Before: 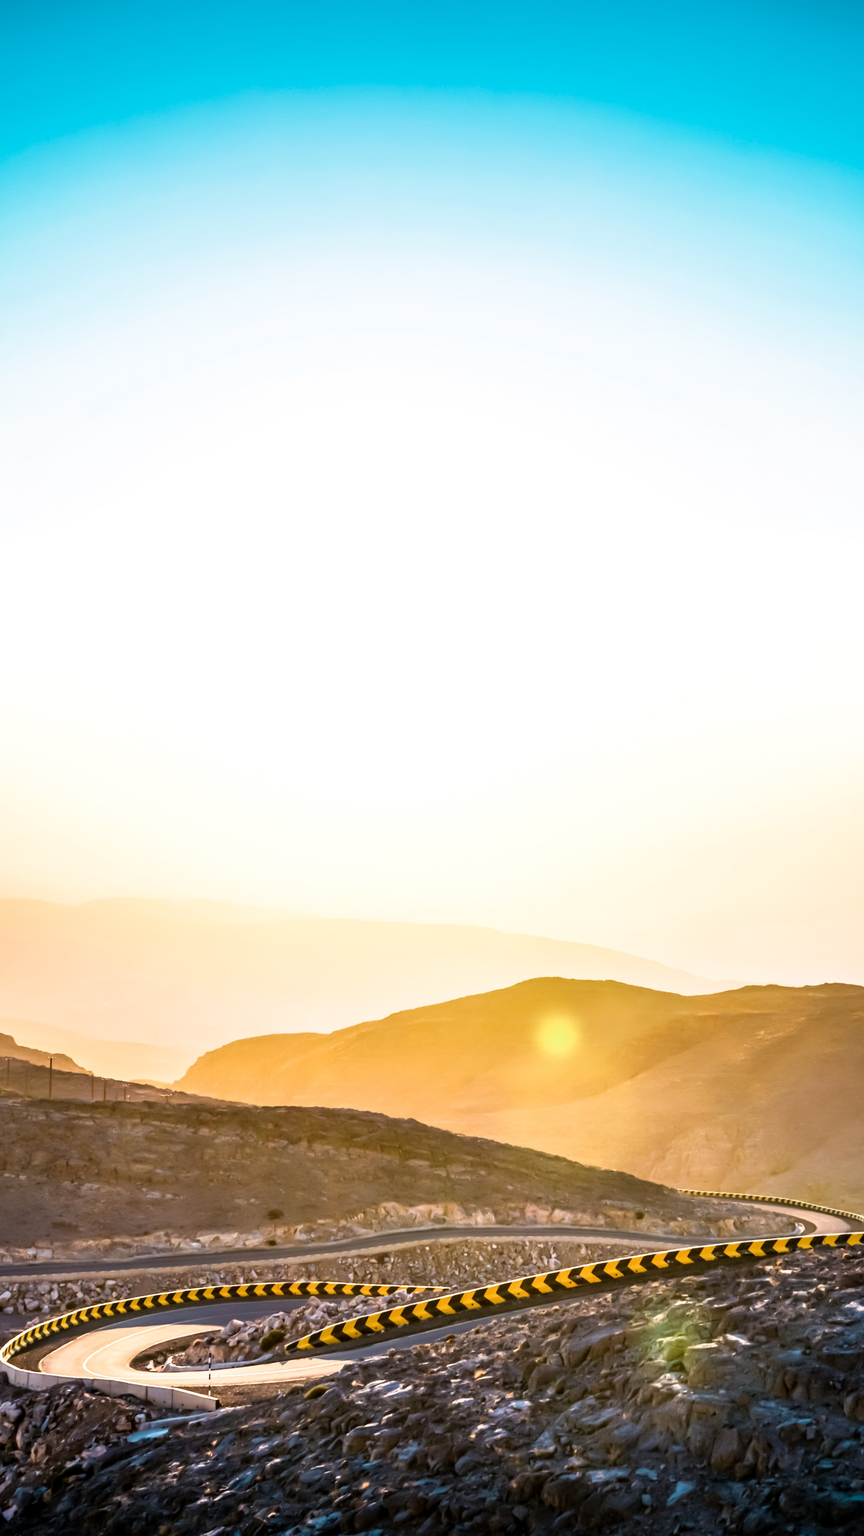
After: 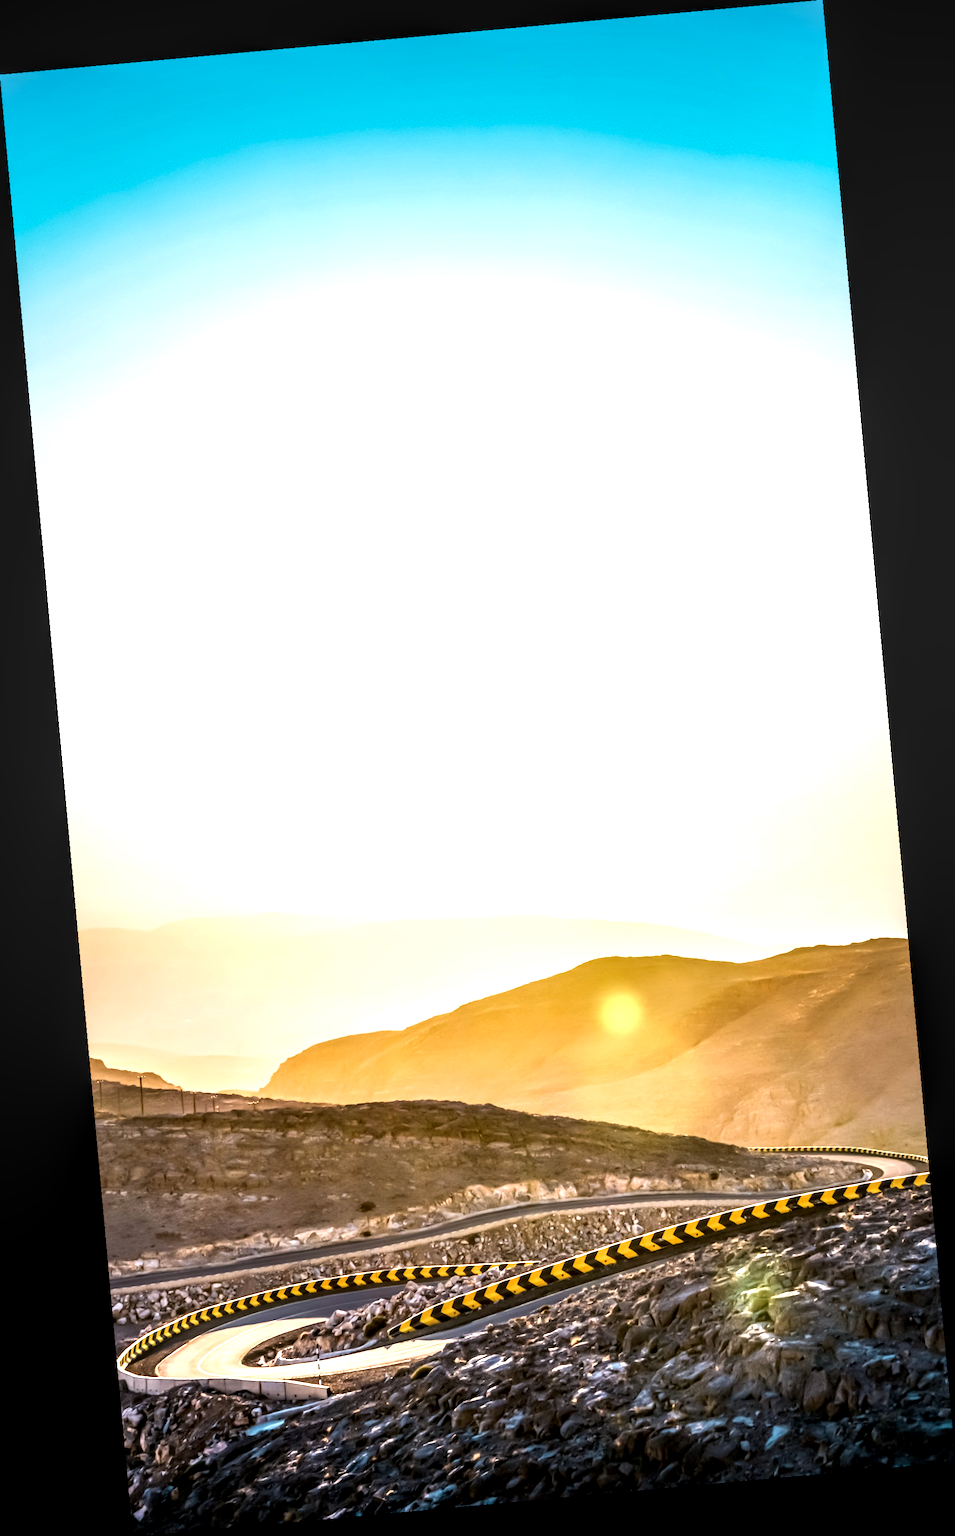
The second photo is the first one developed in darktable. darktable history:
tone equalizer: -8 EV -0.417 EV, -7 EV -0.389 EV, -6 EV -0.333 EV, -5 EV -0.222 EV, -3 EV 0.222 EV, -2 EV 0.333 EV, -1 EV 0.389 EV, +0 EV 0.417 EV, edges refinement/feathering 500, mask exposure compensation -1.57 EV, preserve details no
rotate and perspective: rotation -5.2°, automatic cropping off
local contrast: detail 150%
